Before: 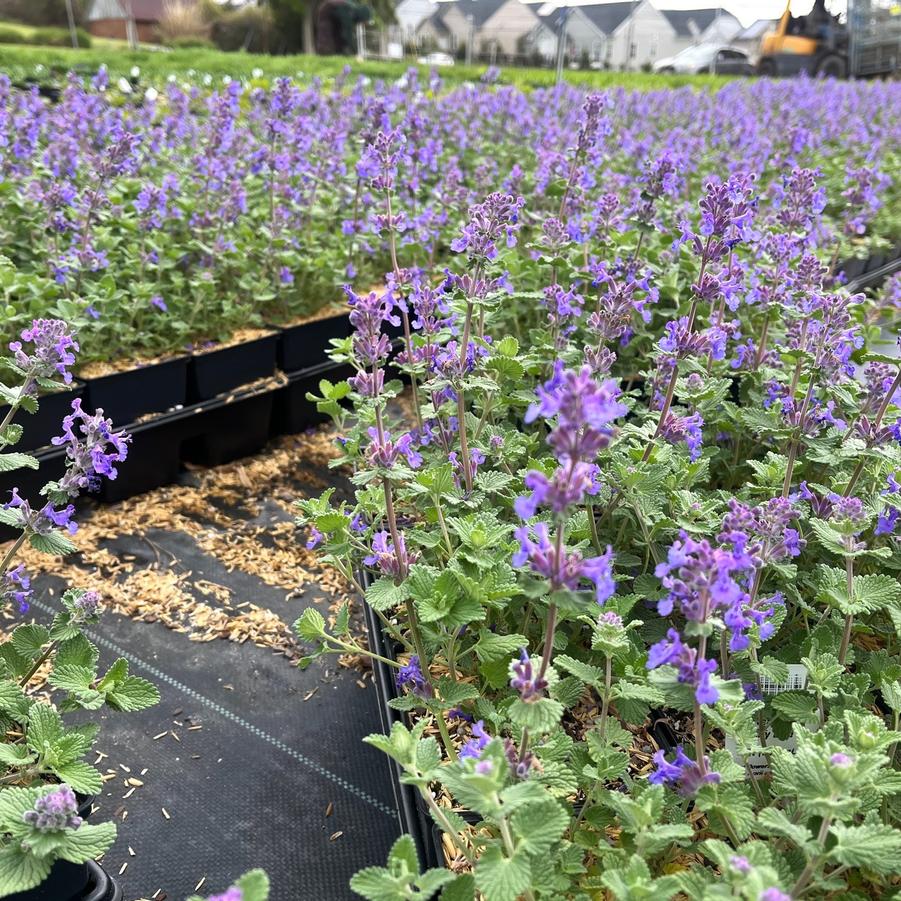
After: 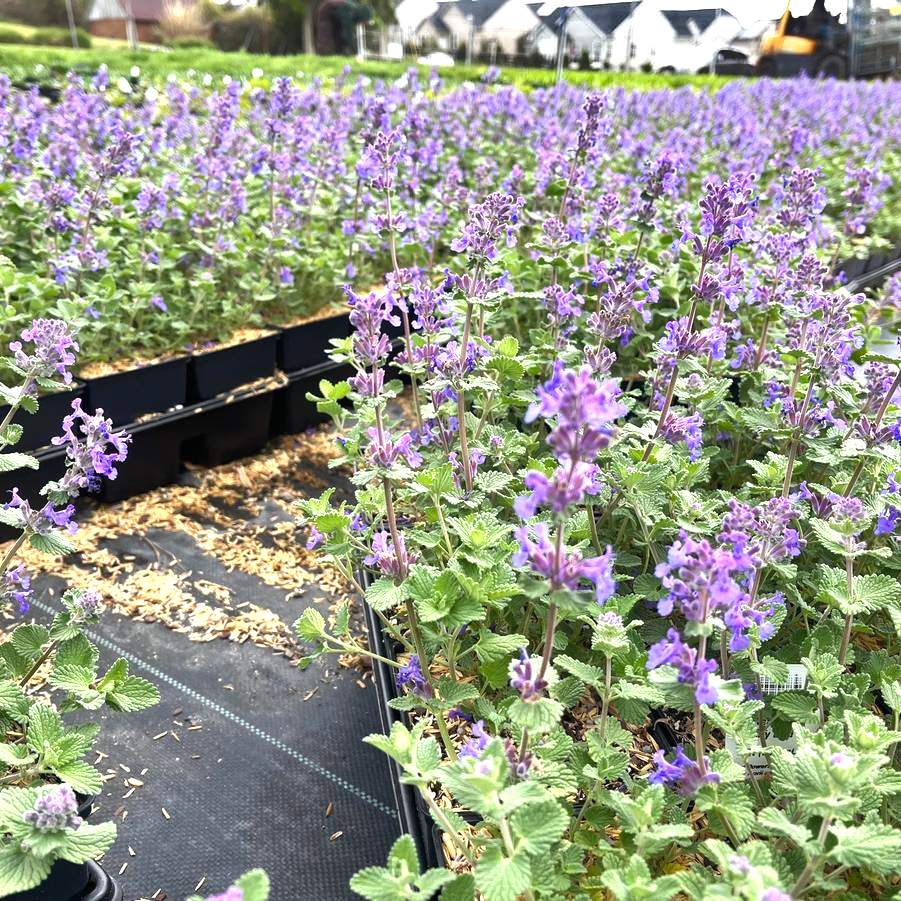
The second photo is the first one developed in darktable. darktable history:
exposure: black level correction 0, exposure 0.7 EV, compensate exposure bias true, compensate highlight preservation false
shadows and highlights: shadows 12, white point adjustment 1.2, soften with gaussian
